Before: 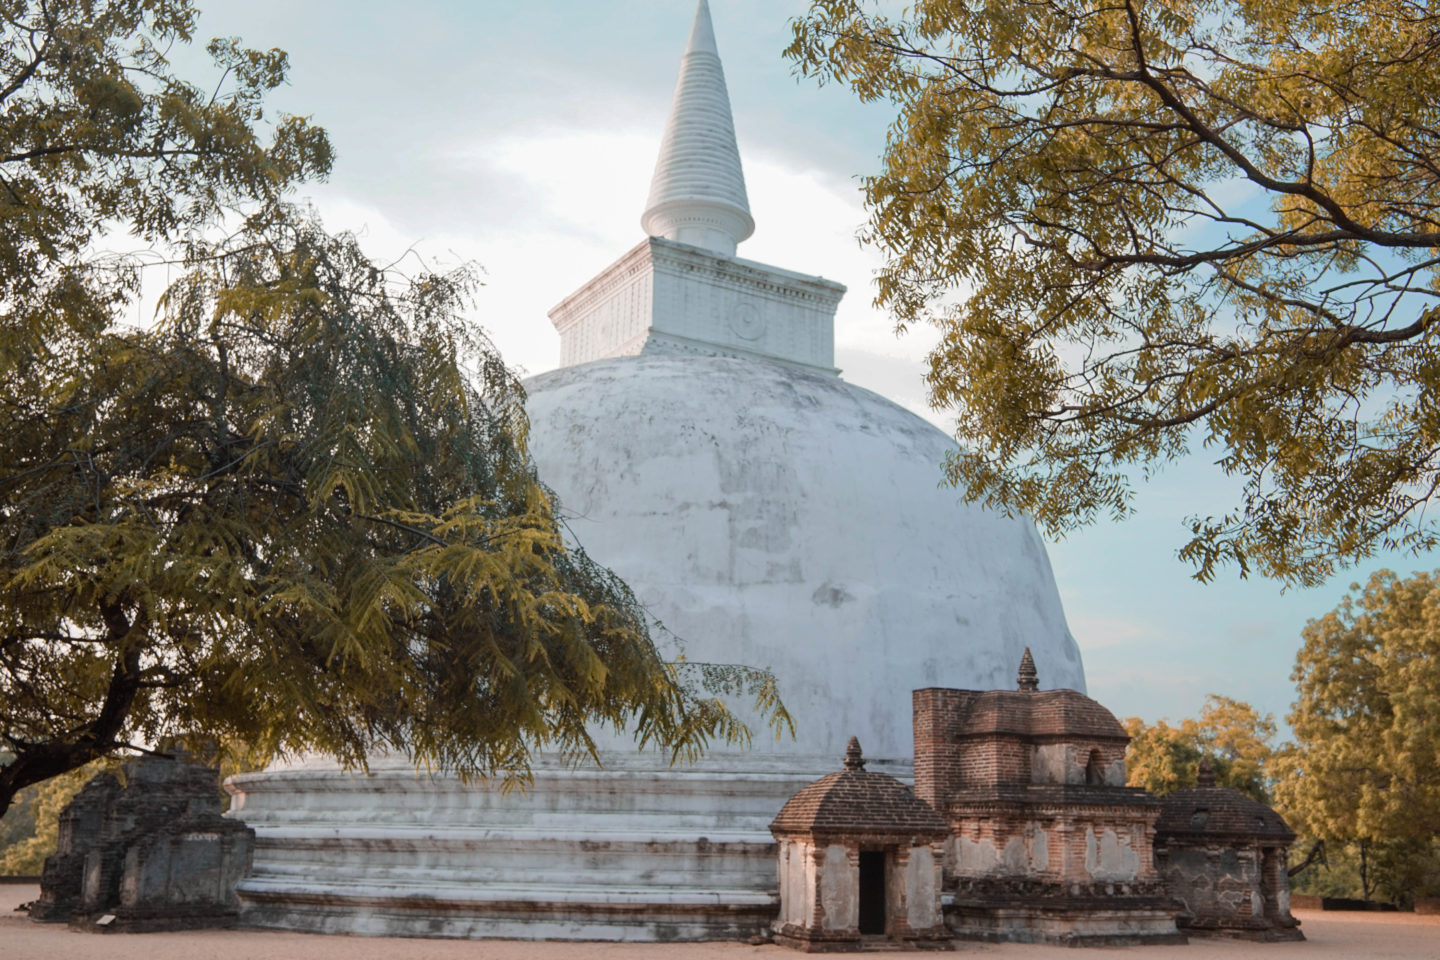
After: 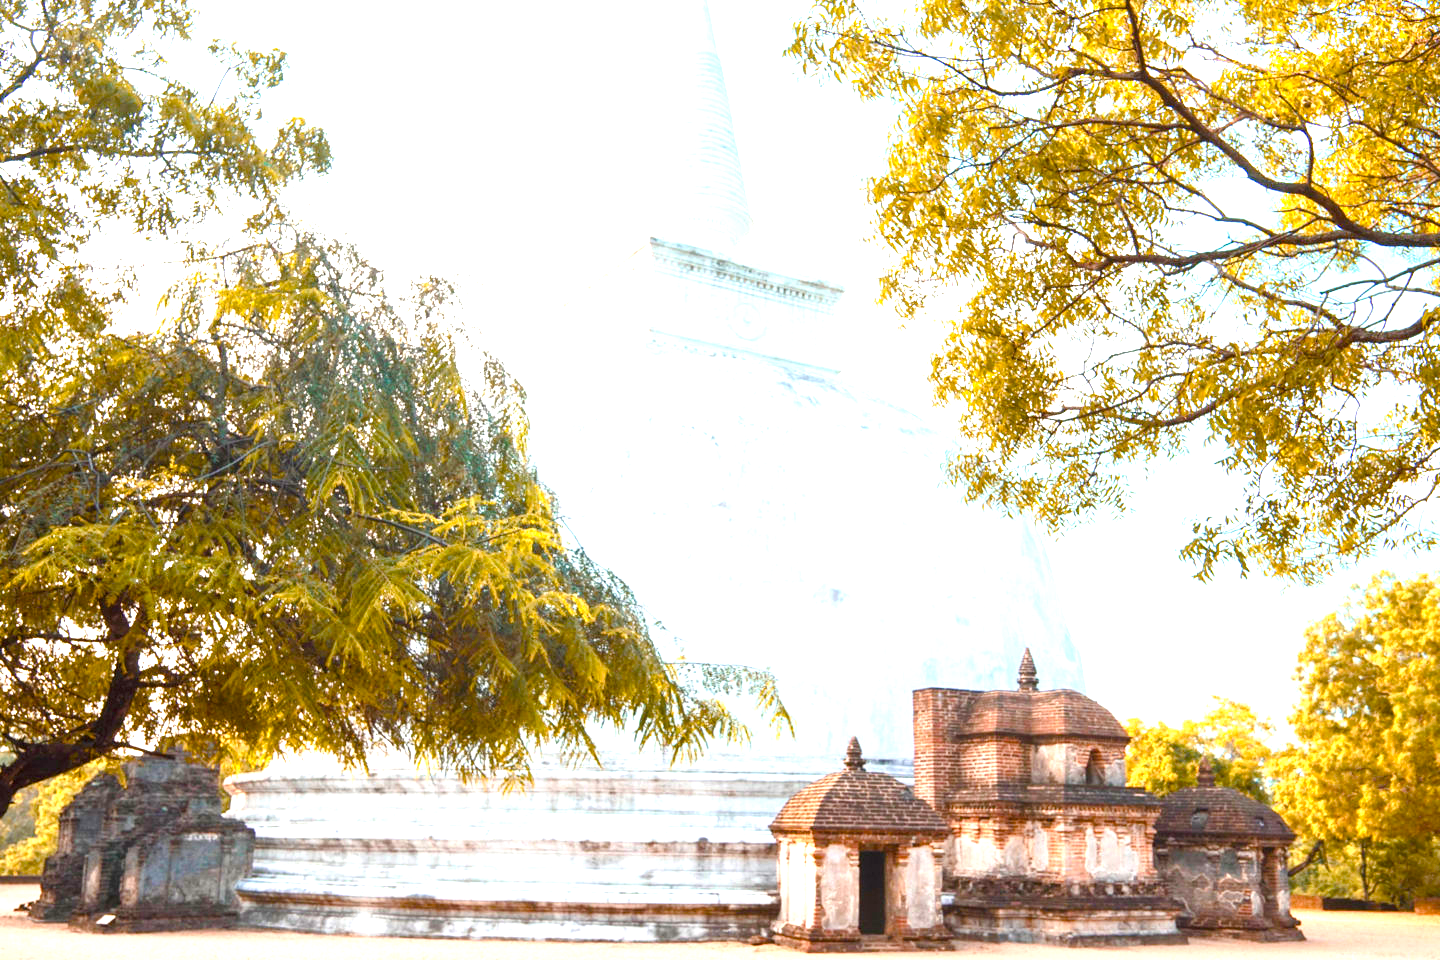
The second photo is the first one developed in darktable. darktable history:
exposure: exposure 2.019 EV, compensate highlight preservation false
color balance rgb: perceptual saturation grading › global saturation 39.252%, perceptual saturation grading › highlights -25.542%, perceptual saturation grading › mid-tones 34.866%, perceptual saturation grading › shadows 36.128%, global vibrance 31.866%
